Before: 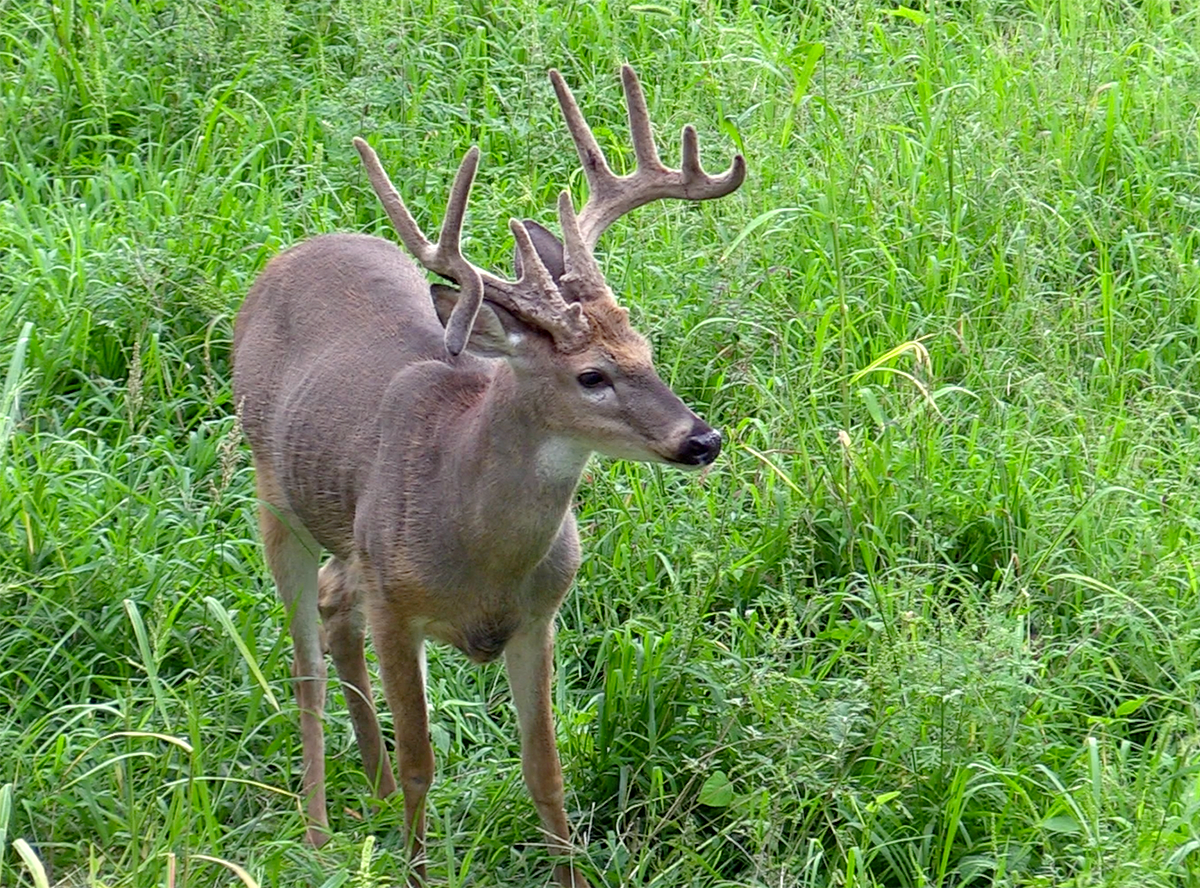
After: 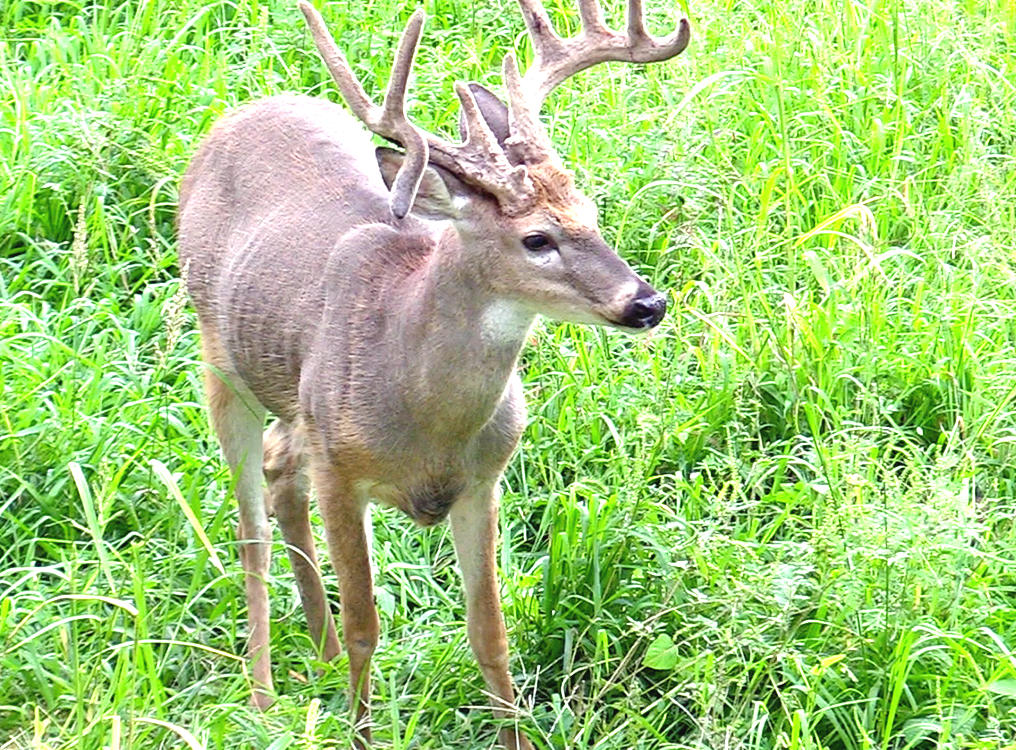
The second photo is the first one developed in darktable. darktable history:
exposure: black level correction -0.002, exposure 1.343 EV, compensate highlight preservation false
crop and rotate: left 4.589%, top 15.505%, right 10.699%
